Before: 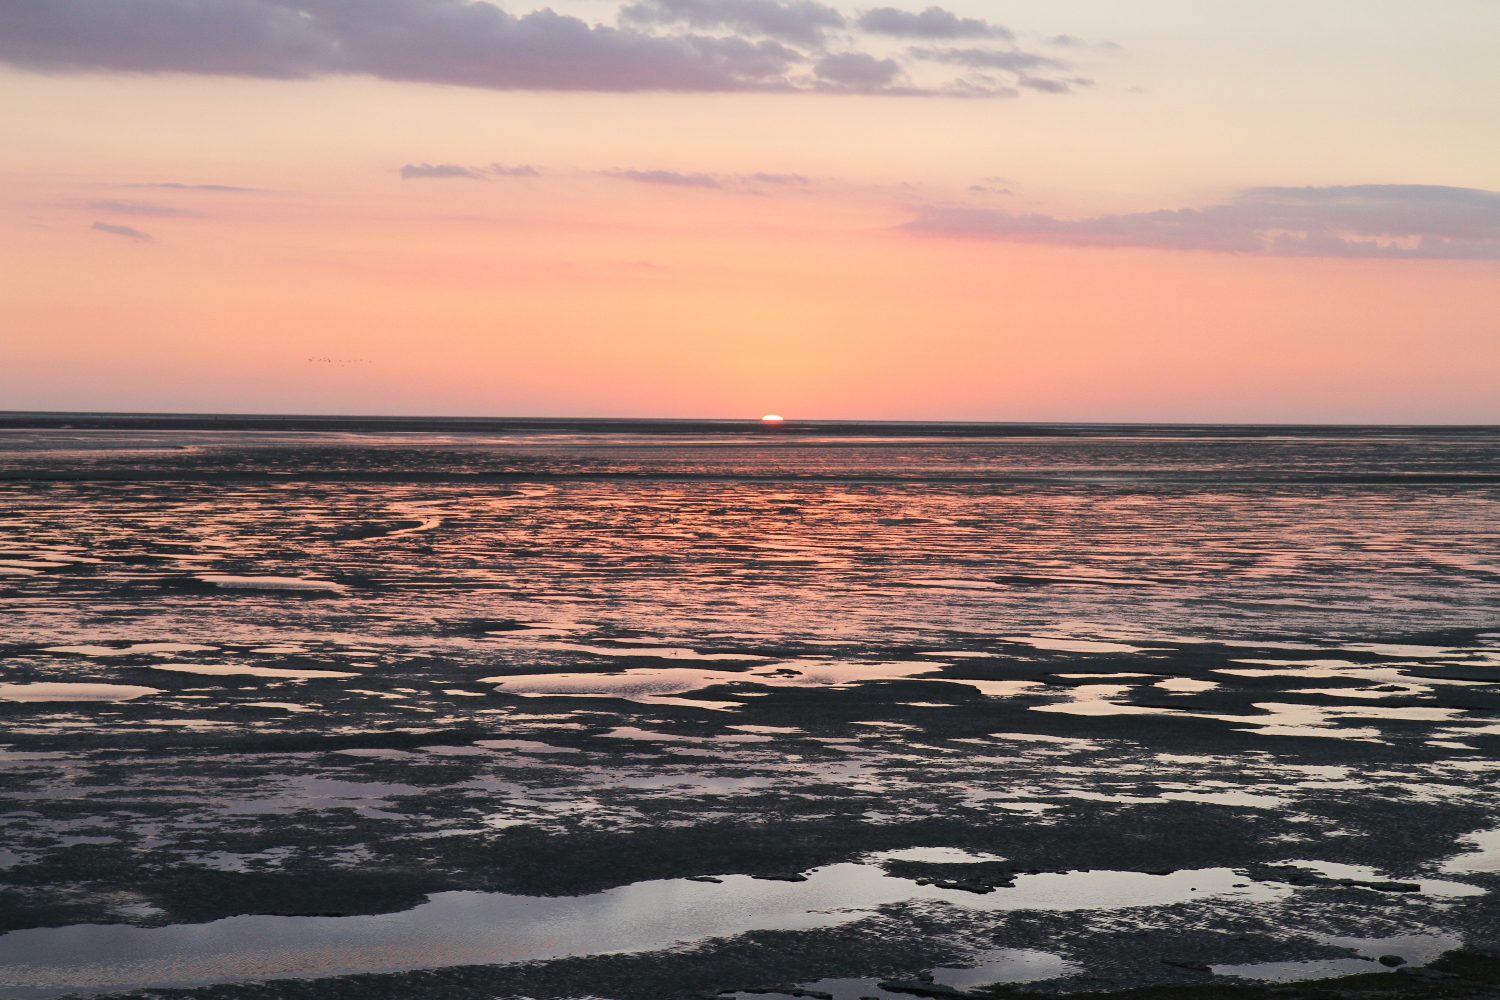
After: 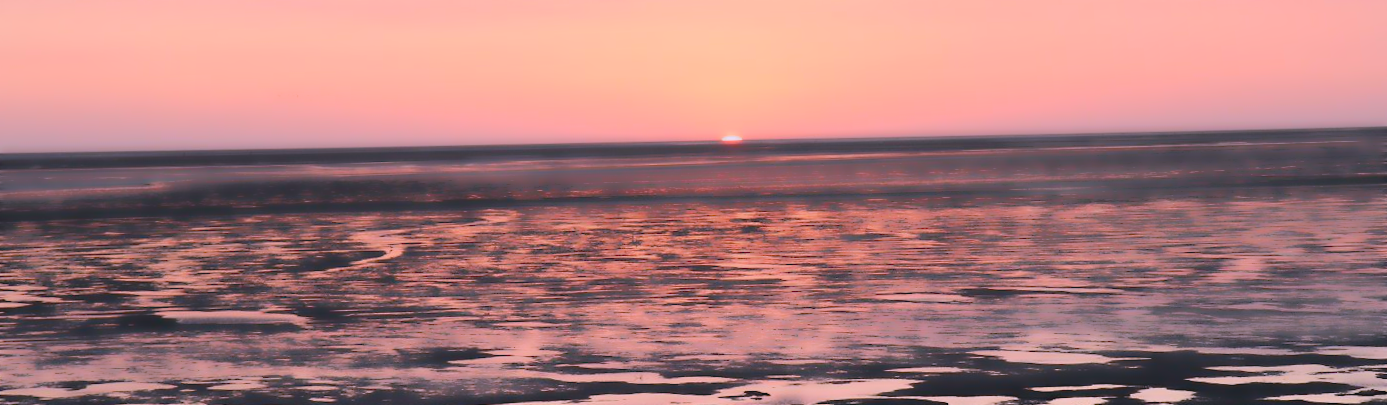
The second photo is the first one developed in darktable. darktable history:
crop and rotate: top 23.84%, bottom 34.294%
white balance: red 1.066, blue 1.119
rotate and perspective: rotation -1.68°, lens shift (vertical) -0.146, crop left 0.049, crop right 0.912, crop top 0.032, crop bottom 0.96
lowpass: radius 4, soften with bilateral filter, unbound 0
